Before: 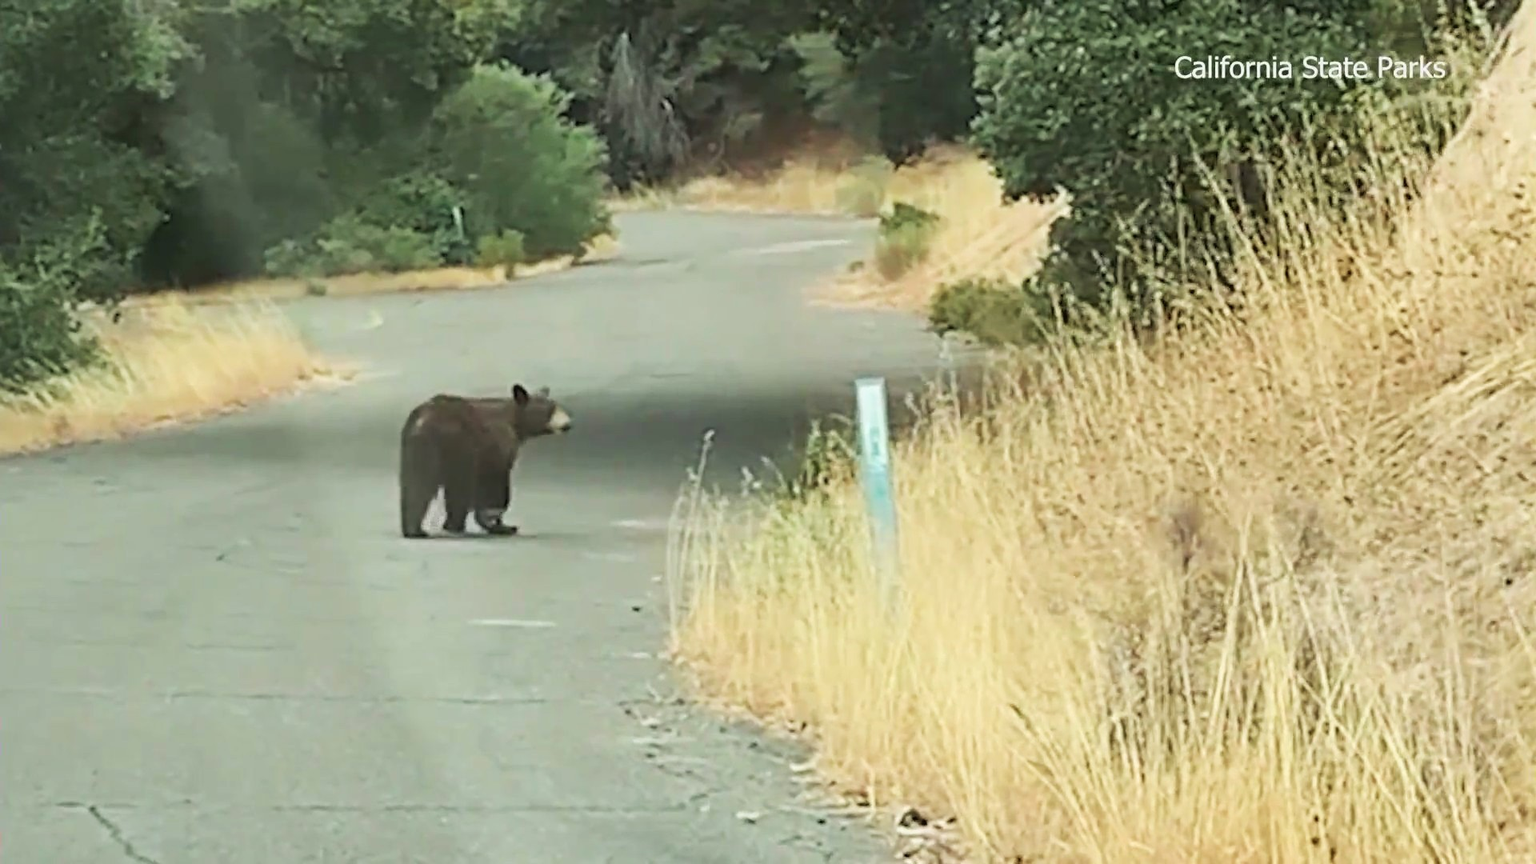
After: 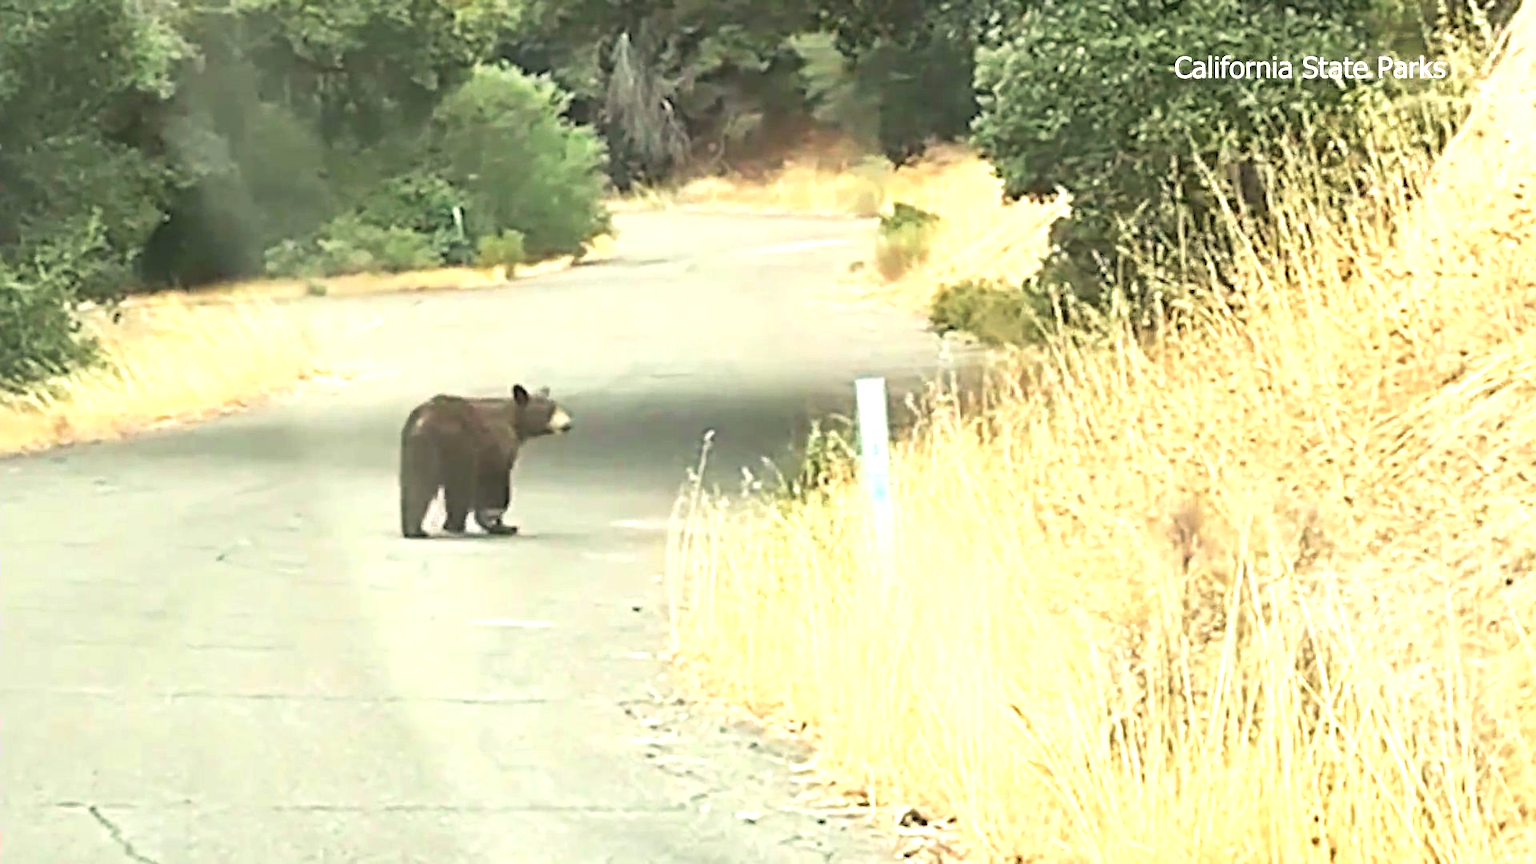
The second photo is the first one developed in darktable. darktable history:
color correction: highlights a* 3.92, highlights b* 5.09
exposure: black level correction 0, exposure 1 EV, compensate highlight preservation false
